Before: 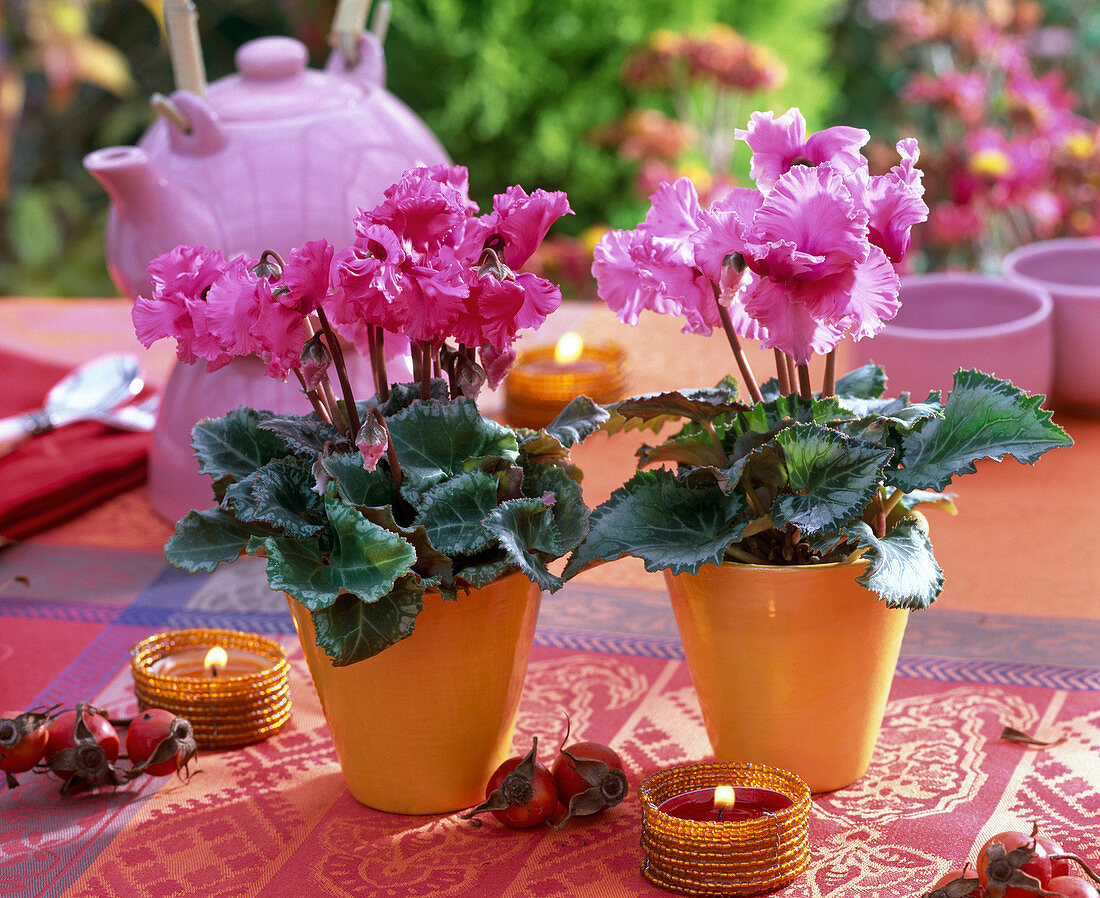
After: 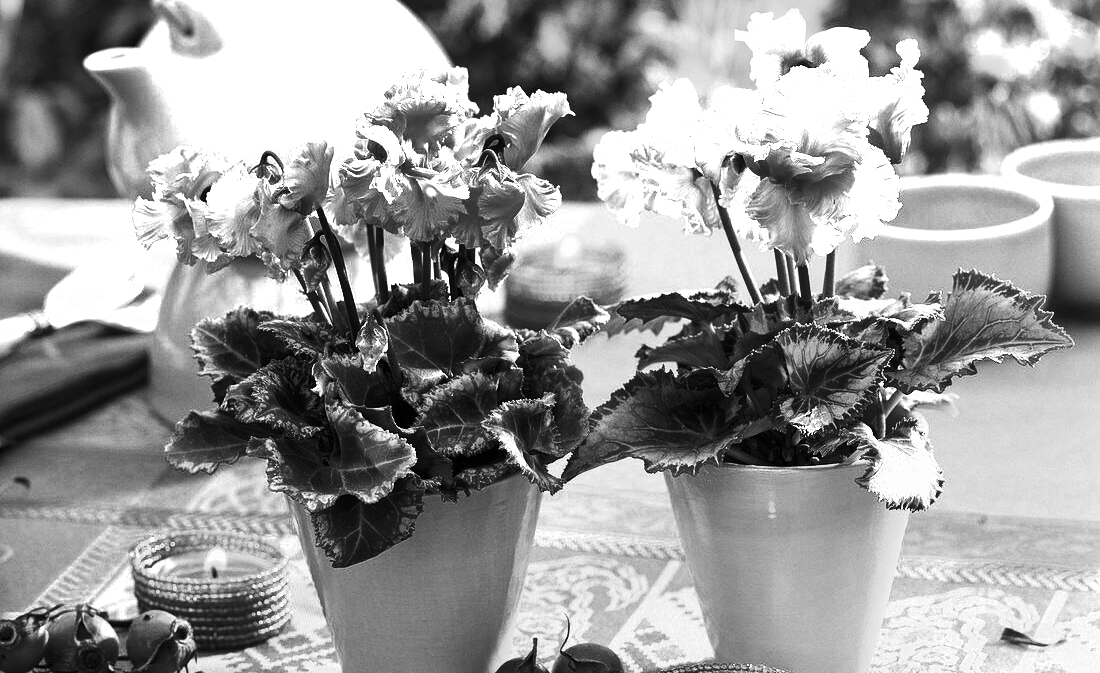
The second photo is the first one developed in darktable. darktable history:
contrast brightness saturation: contrast 0.405, brightness 0.109, saturation 0.209
color zones: curves: ch0 [(0, 0.613) (0.01, 0.613) (0.245, 0.448) (0.498, 0.529) (0.642, 0.665) (0.879, 0.777) (0.99, 0.613)]; ch1 [(0, 0) (0.143, 0) (0.286, 0) (0.429, 0) (0.571, 0) (0.714, 0) (0.857, 0)]
crop: top 11.051%, bottom 13.927%
color balance rgb: highlights gain › chroma 1.35%, highlights gain › hue 55.36°, perceptual saturation grading › global saturation 20%, perceptual saturation grading › highlights -49.852%, perceptual saturation grading › shadows 25.235%
